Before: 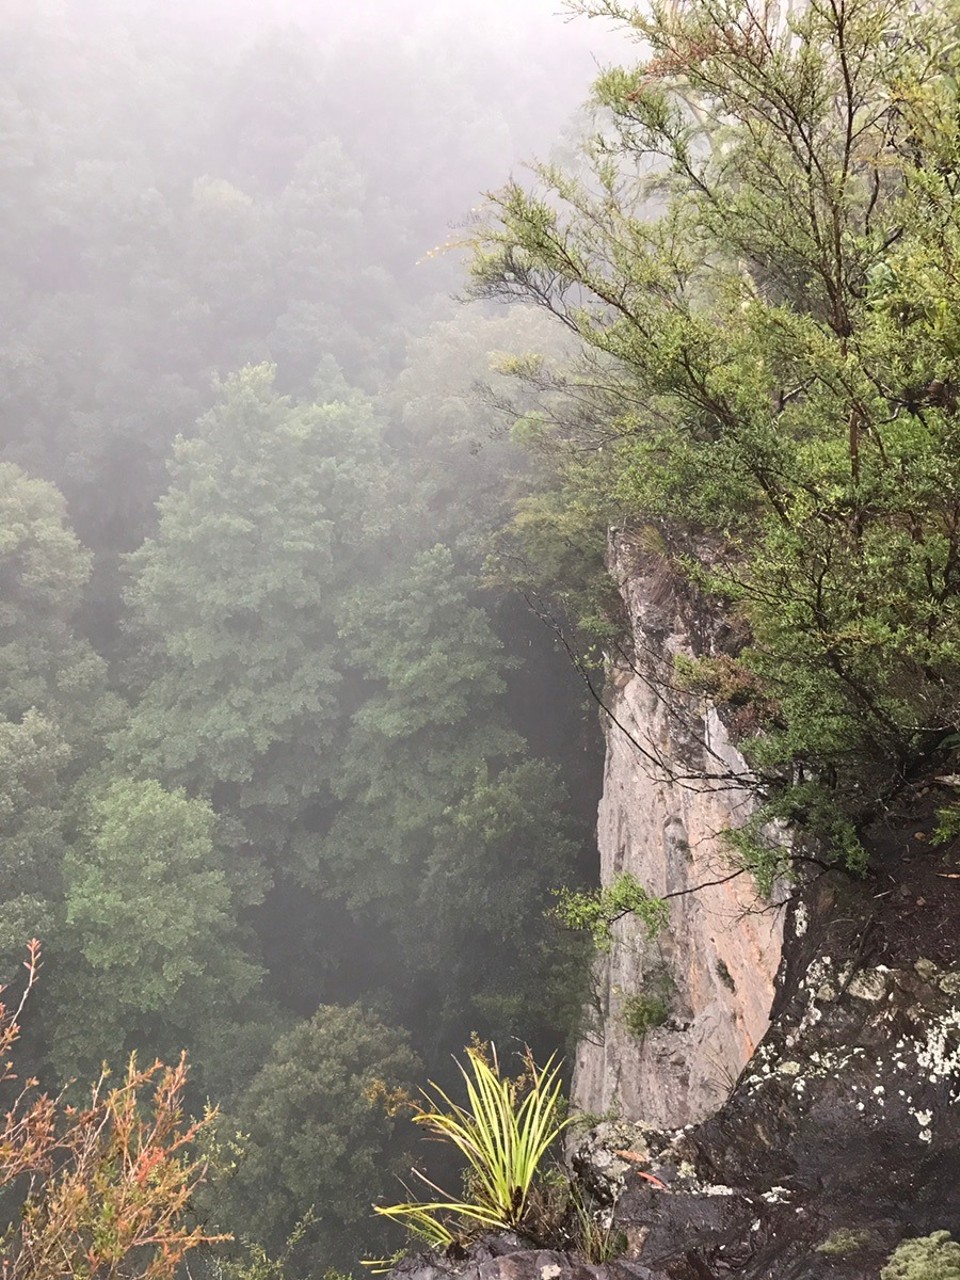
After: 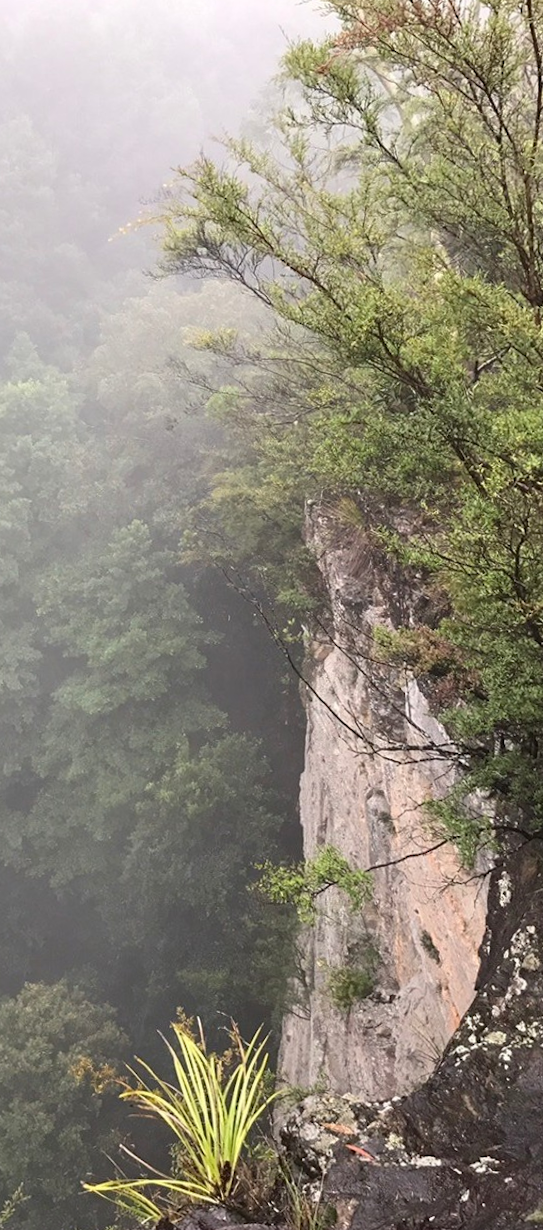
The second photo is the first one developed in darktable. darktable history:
crop: left 31.458%, top 0%, right 11.876%
rotate and perspective: rotation -1°, crop left 0.011, crop right 0.989, crop top 0.025, crop bottom 0.975
